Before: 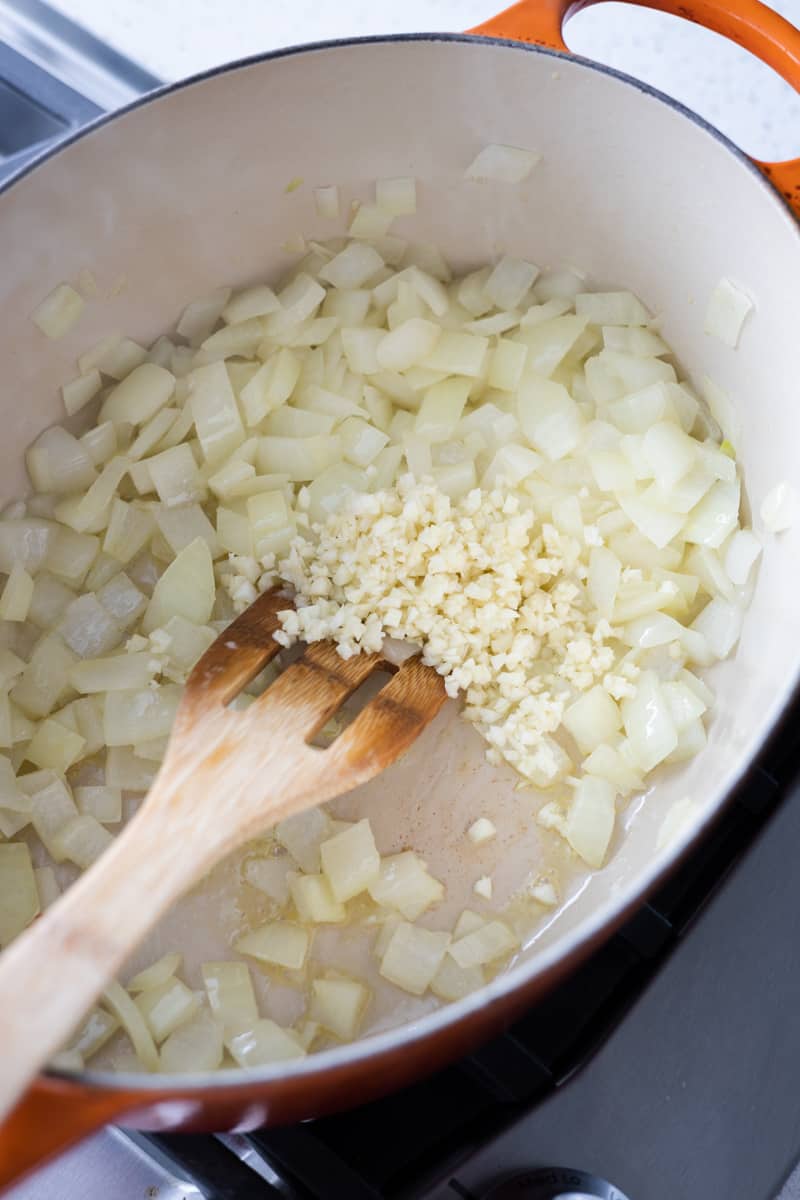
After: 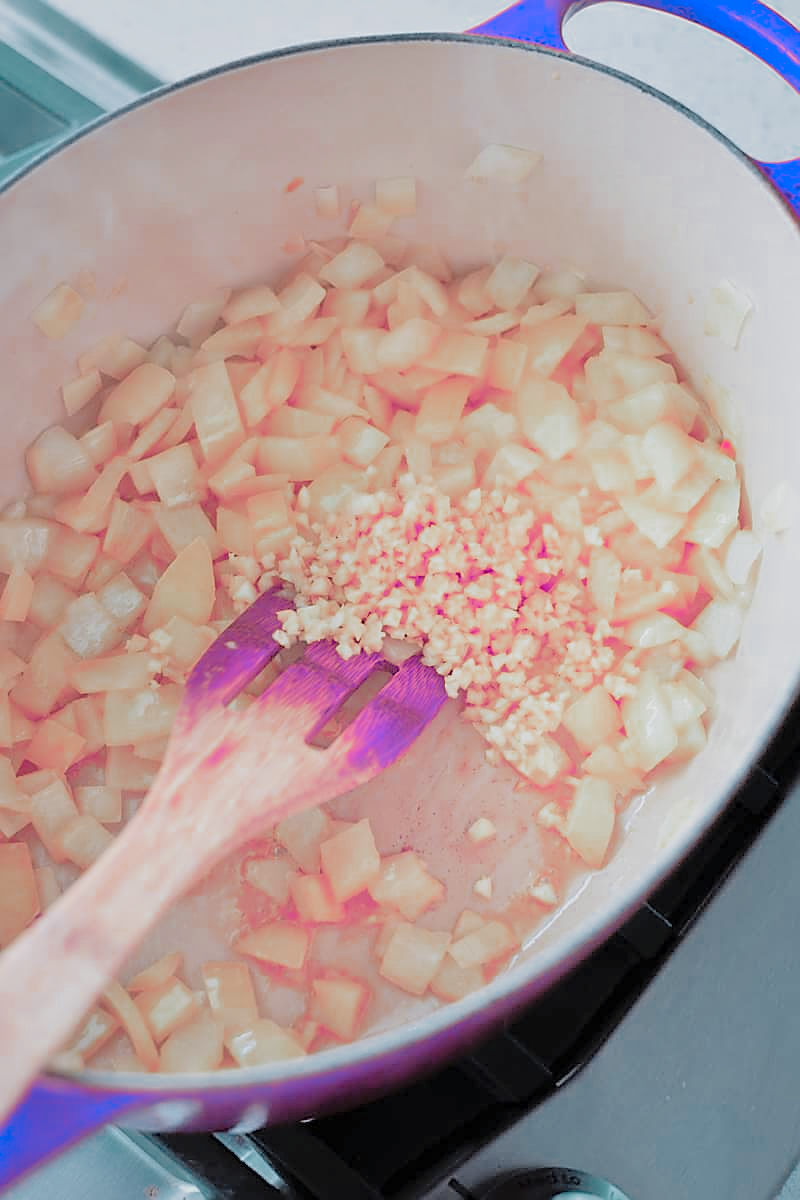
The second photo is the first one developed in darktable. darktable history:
tone equalizer: -7 EV 0.15 EV, -6 EV 0.6 EV, -5 EV 1.15 EV, -4 EV 1.33 EV, -3 EV 1.15 EV, -2 EV 0.6 EV, -1 EV 0.15 EV, mask exposure compensation -0.5 EV
global tonemap: drago (0.7, 100)
color zones: curves: ch0 [(0.826, 0.353)]; ch1 [(0.242, 0.647) (0.889, 0.342)]; ch2 [(0.246, 0.089) (0.969, 0.068)]
sharpen: radius 1.4, amount 1.25, threshold 0.7
